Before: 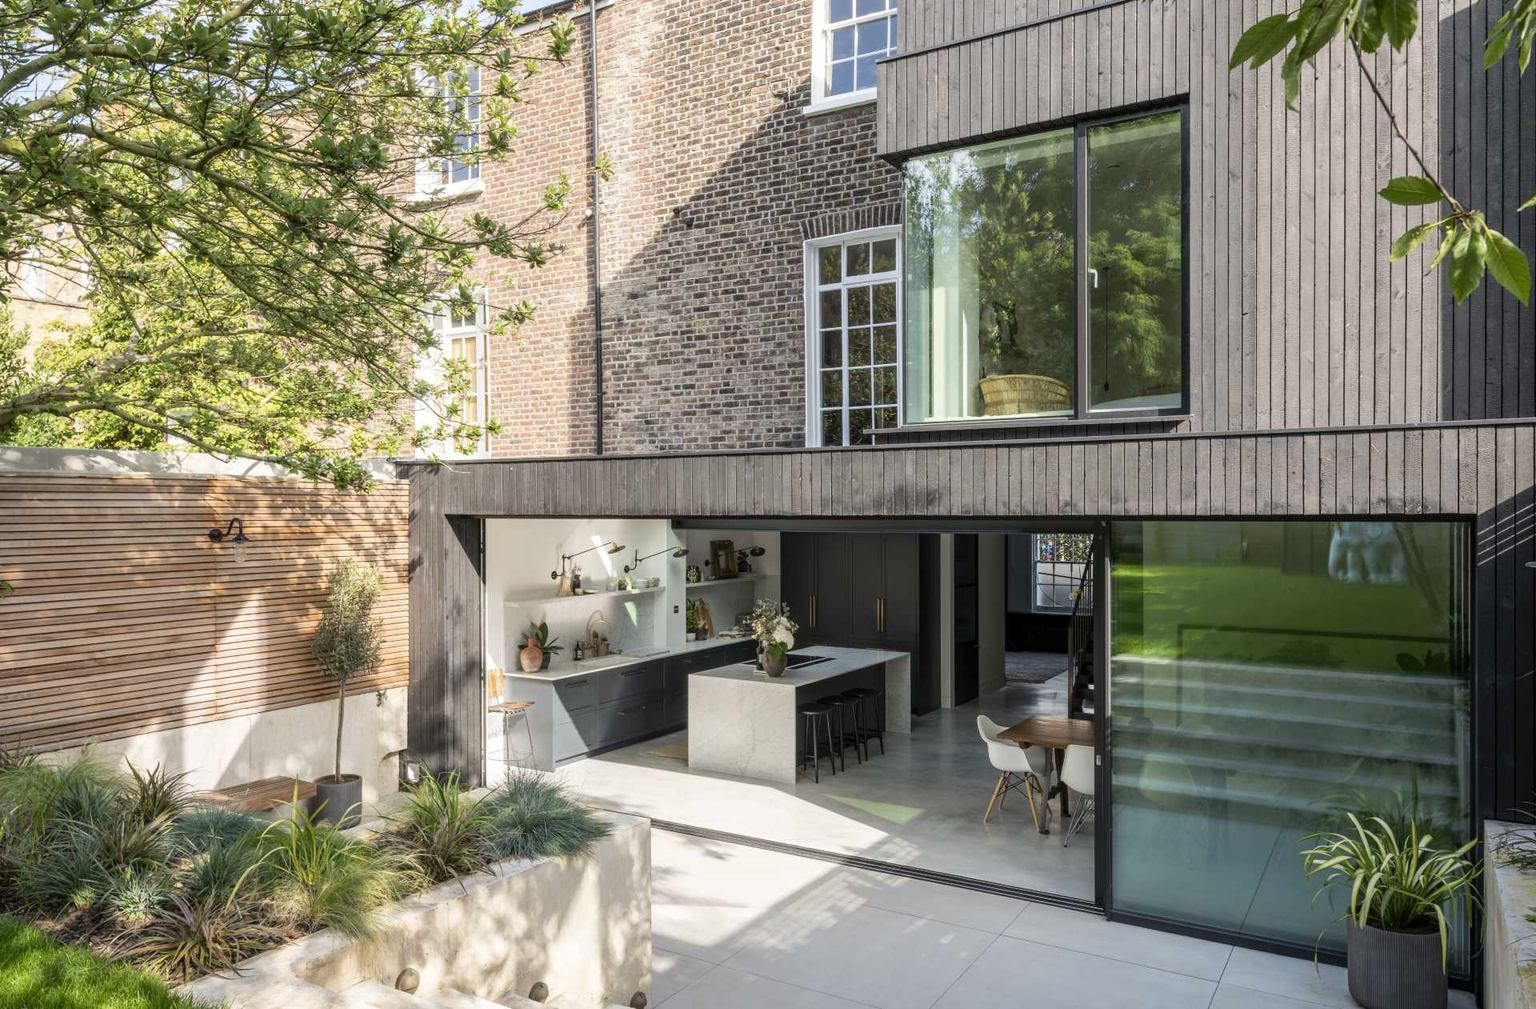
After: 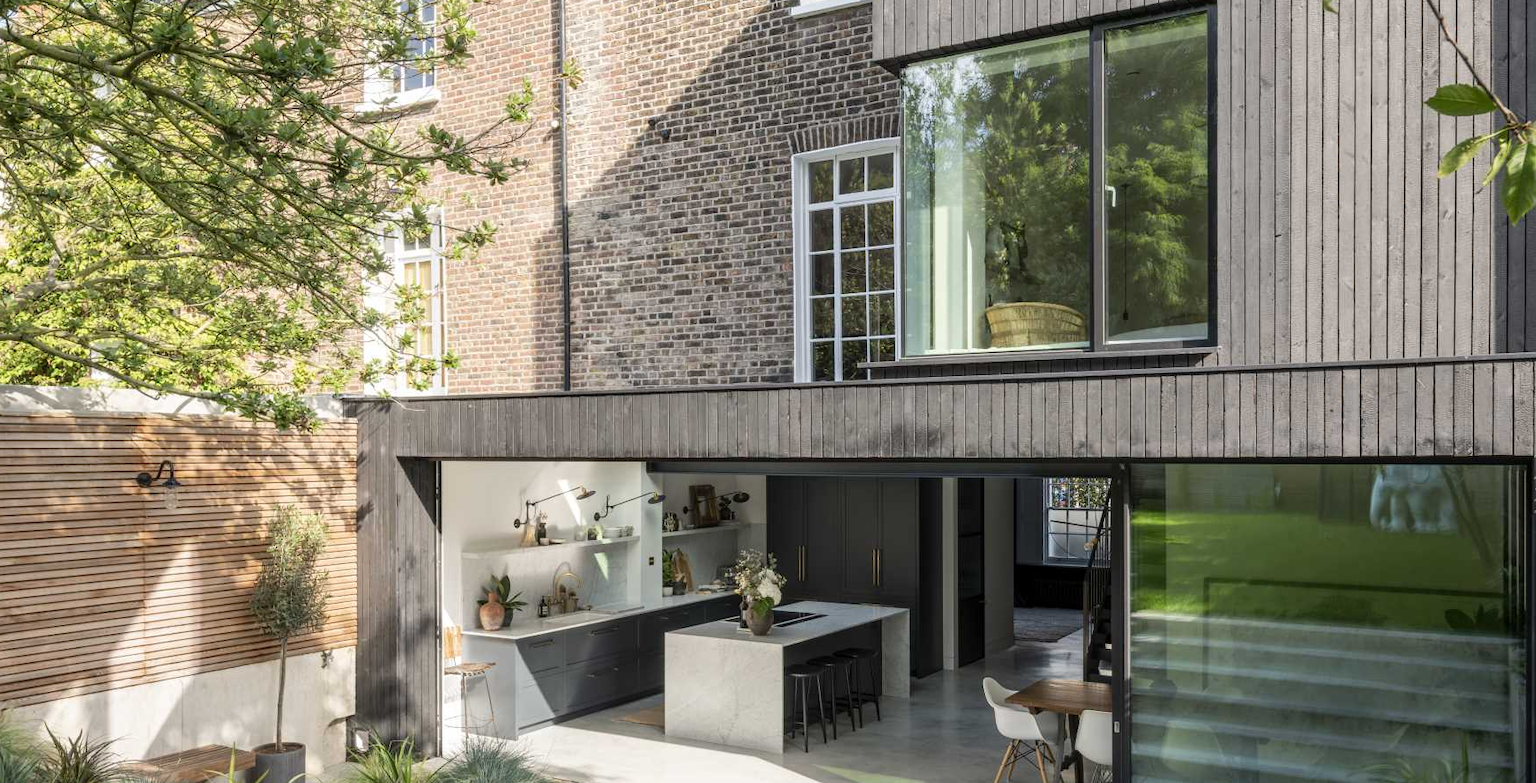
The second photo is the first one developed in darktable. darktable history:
crop: left 5.526%, top 9.963%, right 3.683%, bottom 19.5%
